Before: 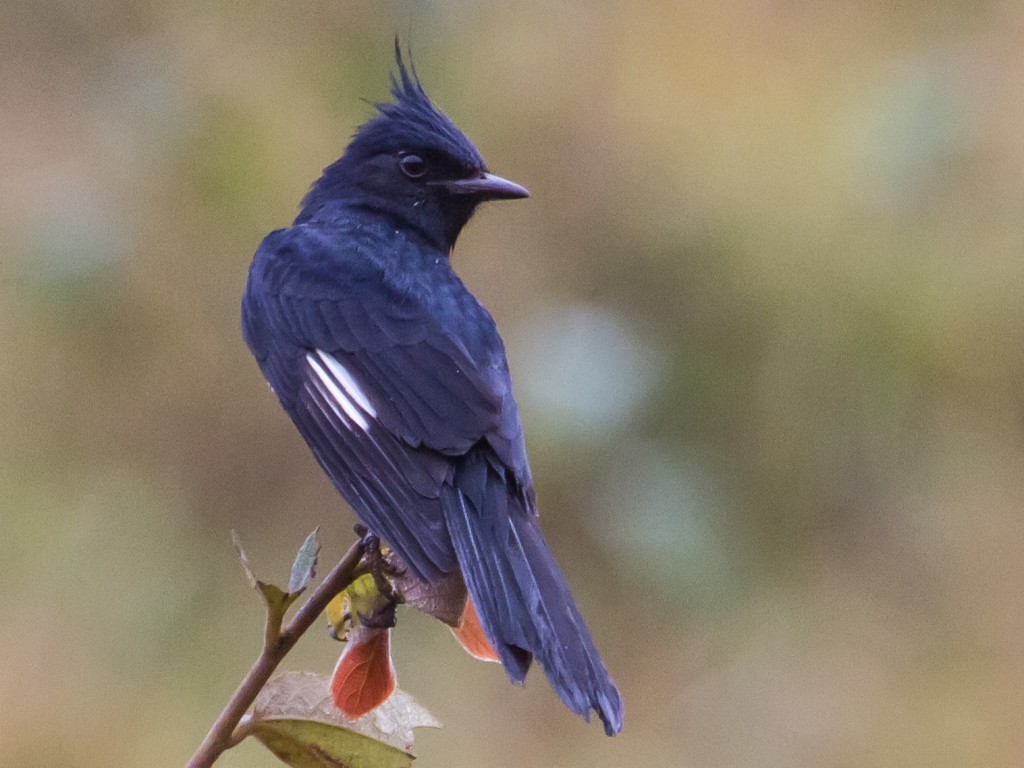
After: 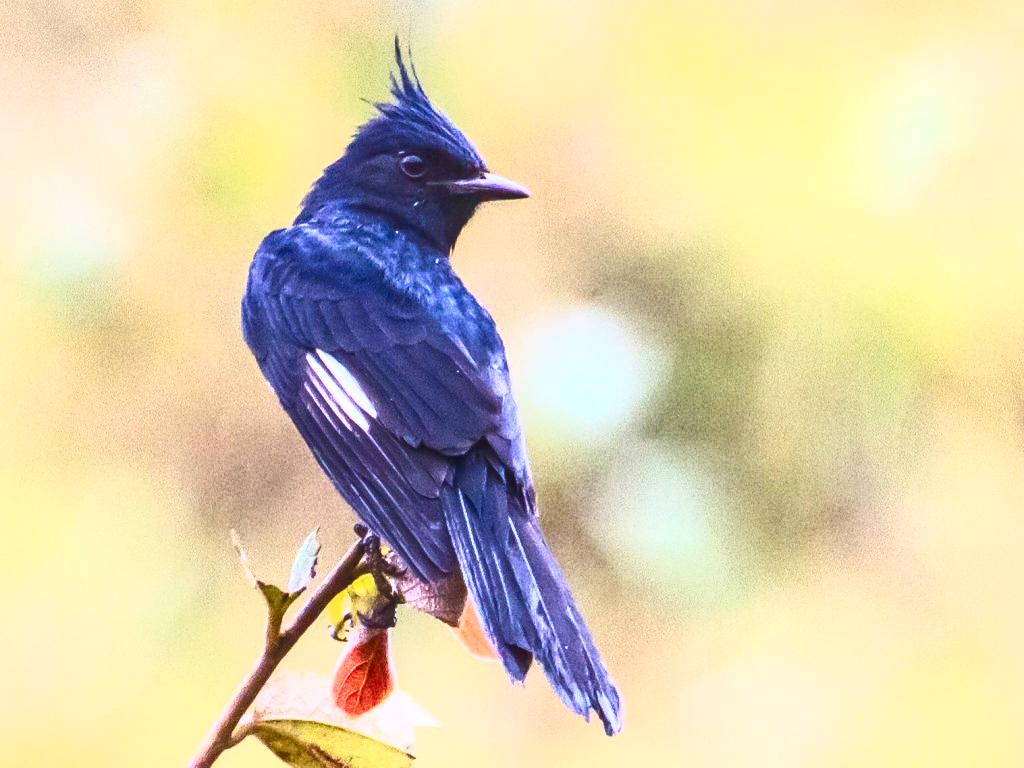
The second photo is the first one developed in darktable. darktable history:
local contrast: on, module defaults
contrast brightness saturation: contrast 0.83, brightness 0.59, saturation 0.59
exposure: black level correction 0, exposure 0.5 EV, compensate highlight preservation false
